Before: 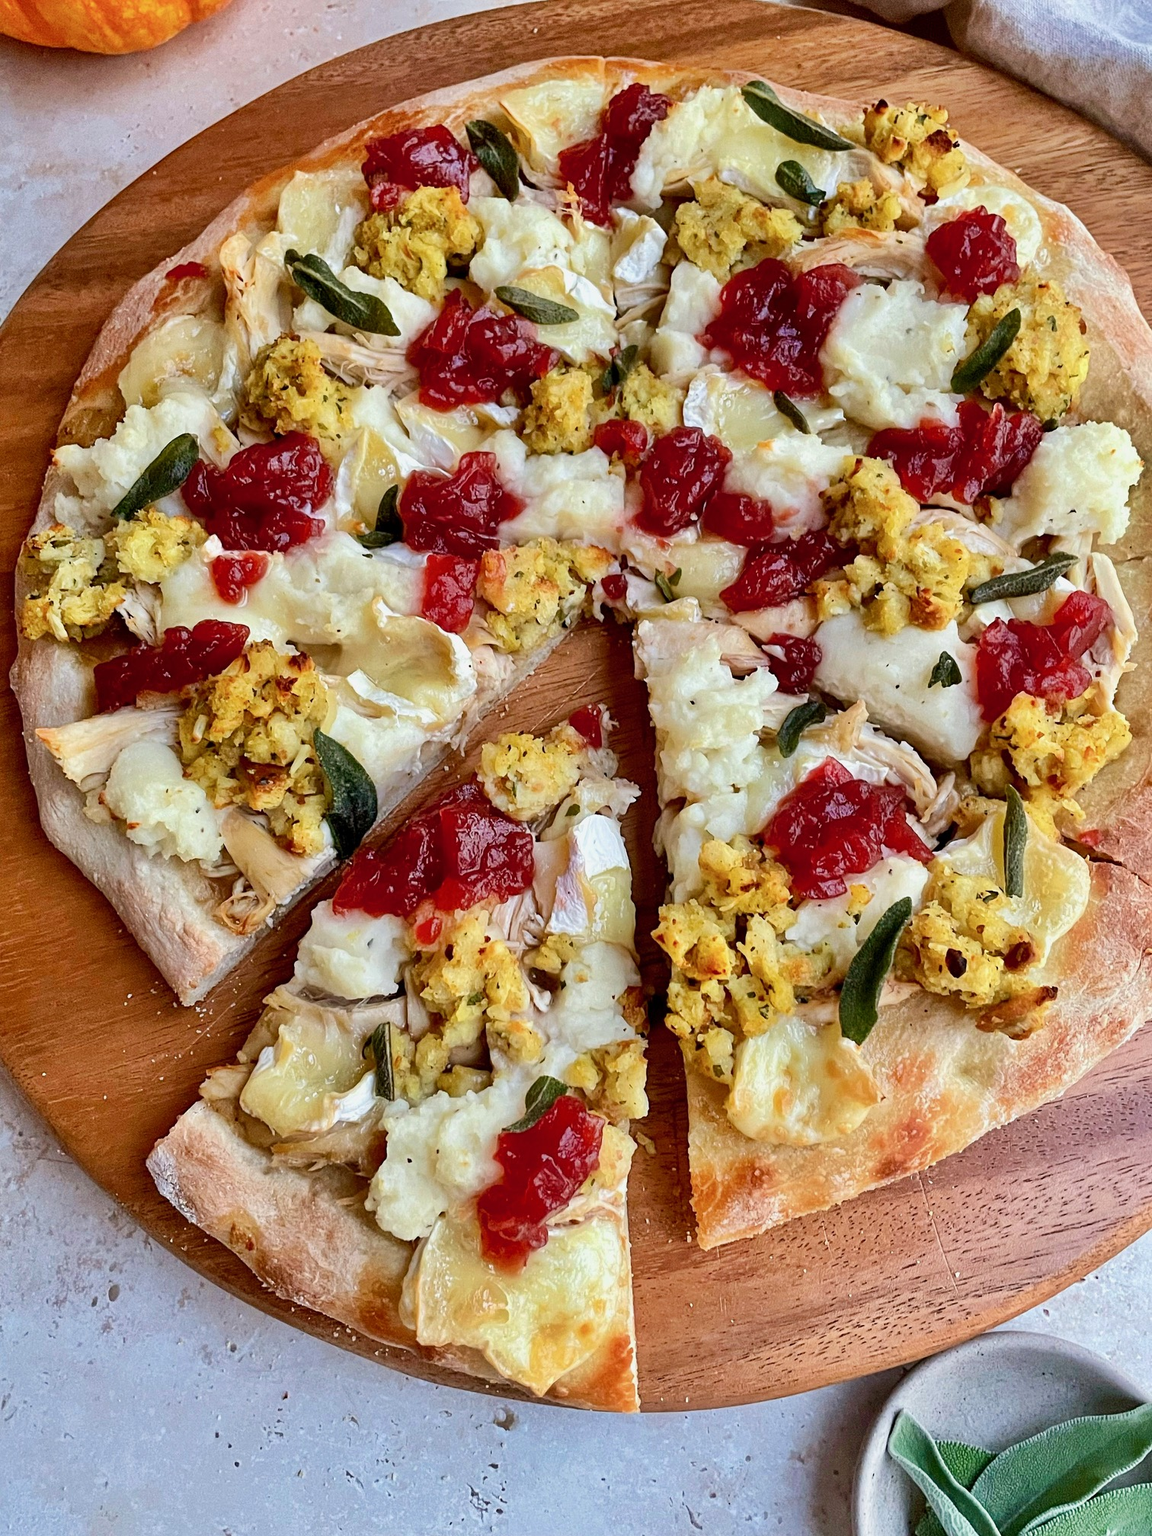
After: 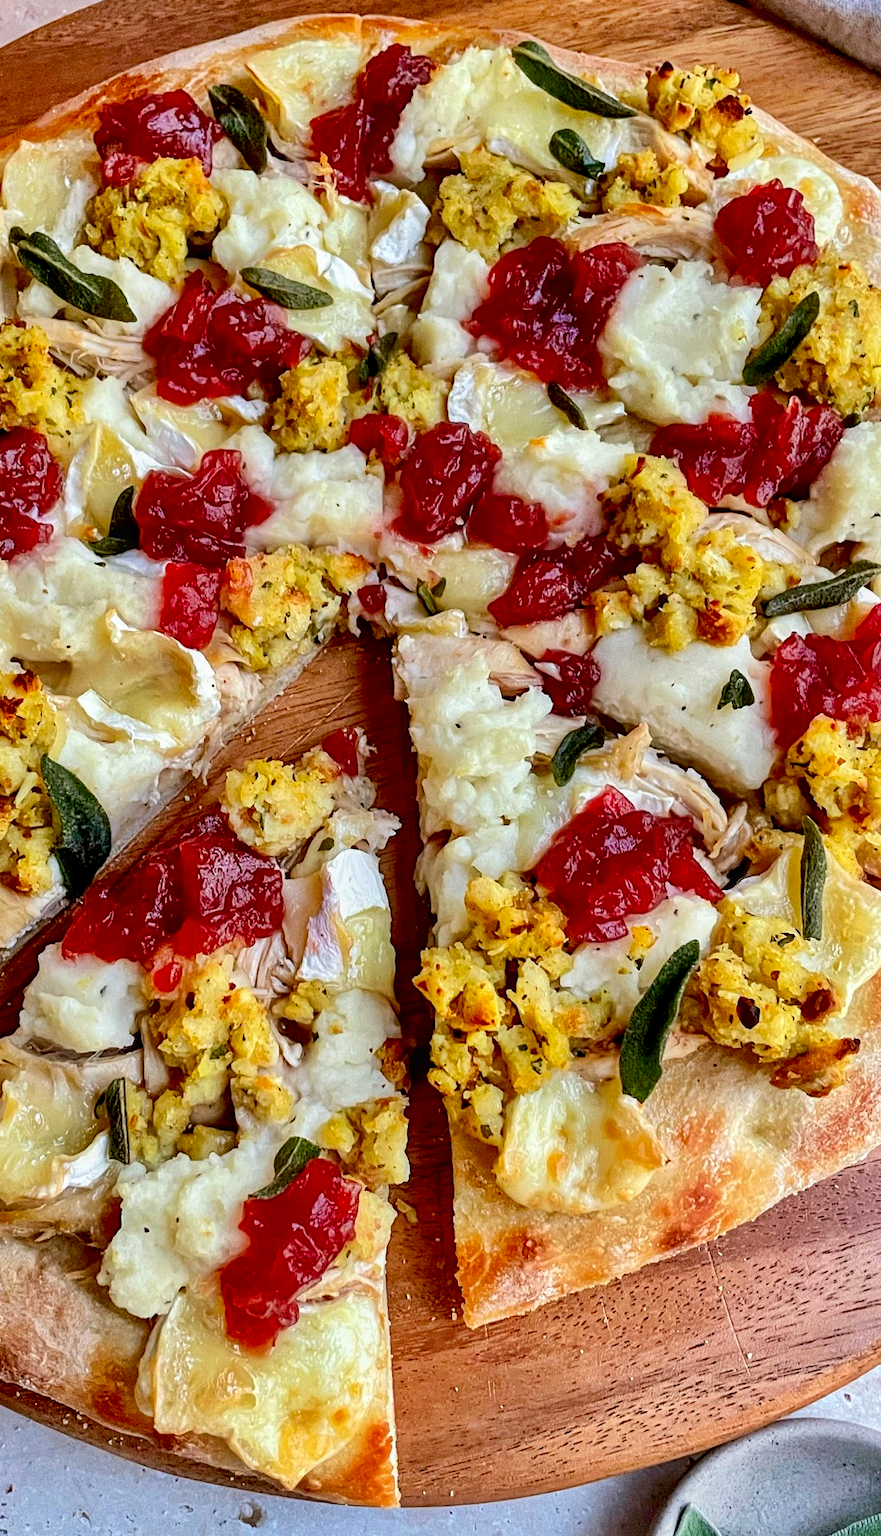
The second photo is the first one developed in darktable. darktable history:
local contrast: on, module defaults
exposure: black level correction 0.004, exposure 0.014 EV, compensate highlight preservation false
crop and rotate: left 24.034%, top 2.838%, right 6.406%, bottom 6.299%
contrast brightness saturation: contrast 0.04, saturation 0.16
